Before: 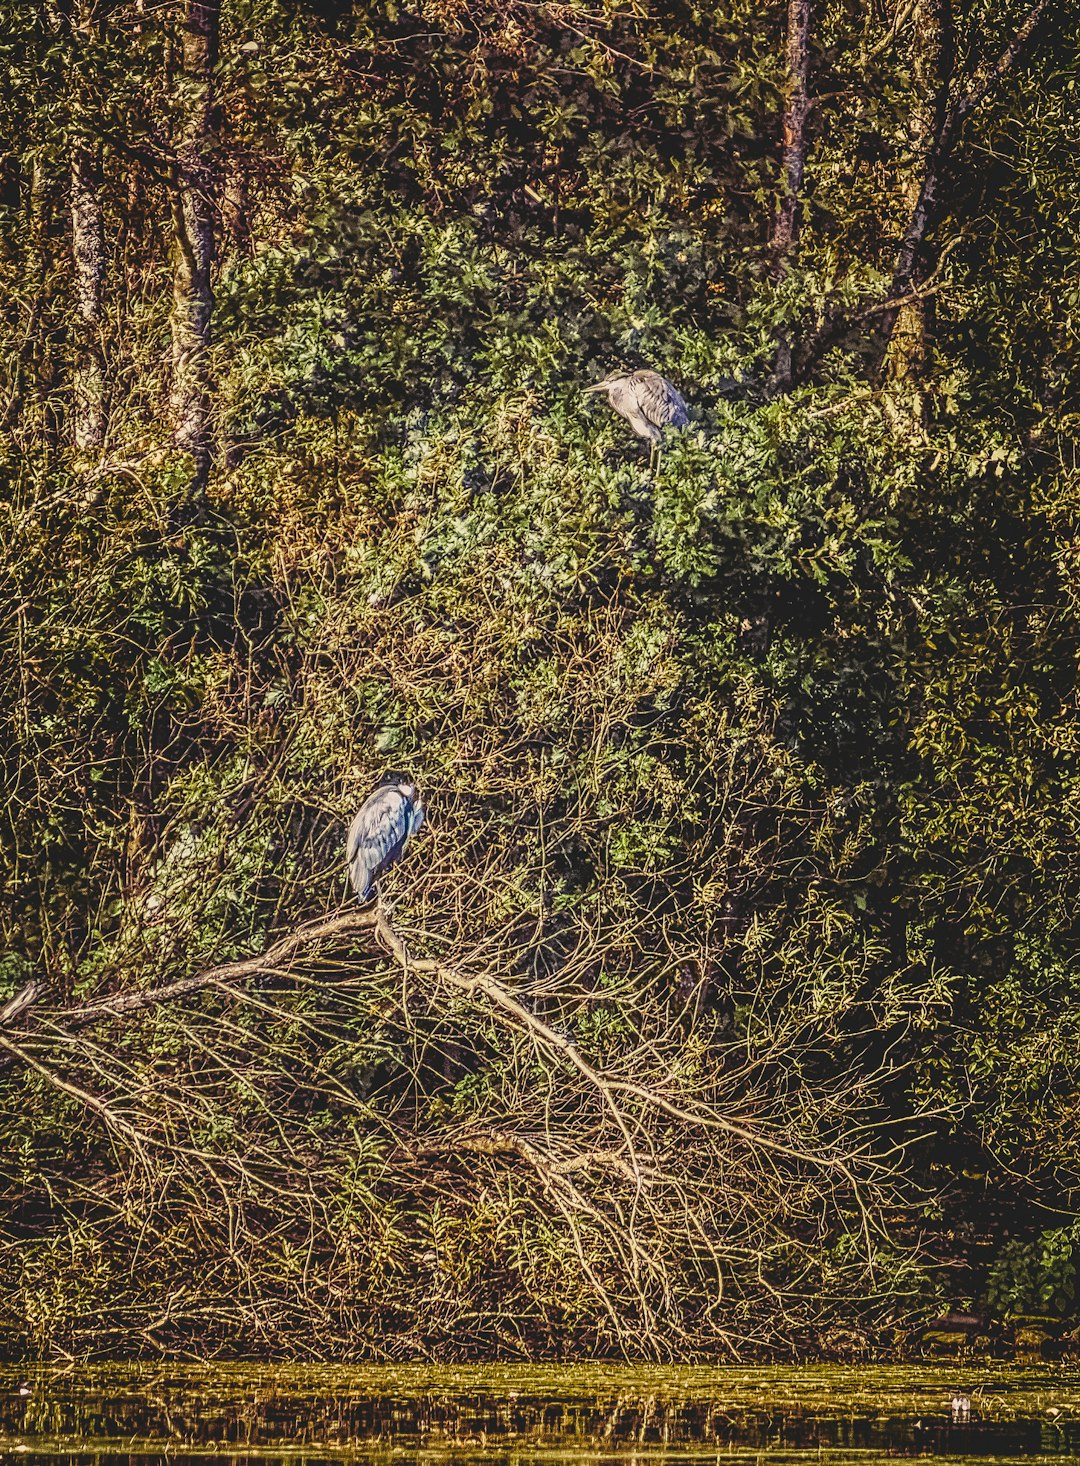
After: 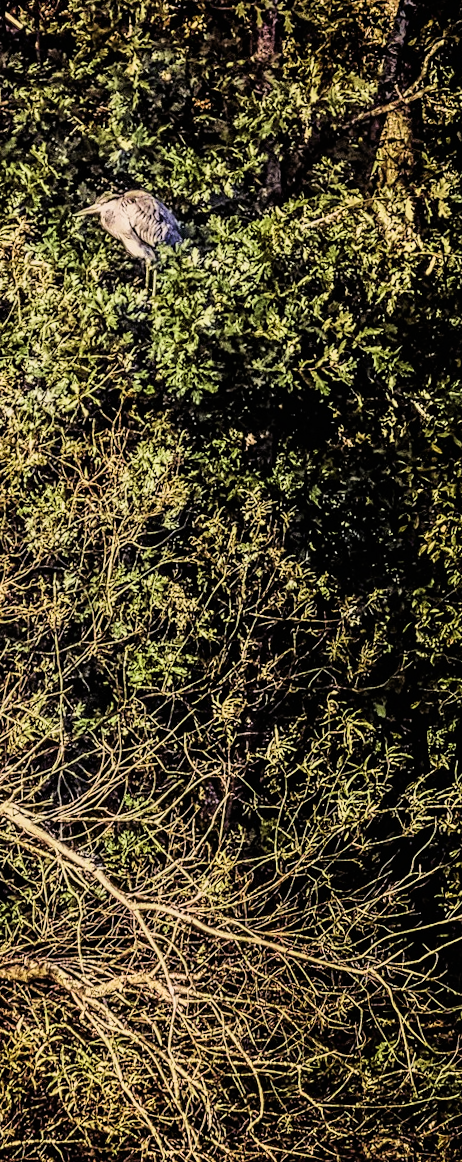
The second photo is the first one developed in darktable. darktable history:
exposure: black level correction 0.001, exposure -0.125 EV, compensate exposure bias true, compensate highlight preservation false
velvia: strength 40%
rotate and perspective: rotation -3.18°, automatic cropping off
filmic rgb: black relative exposure -5.42 EV, white relative exposure 2.85 EV, dynamic range scaling -37.73%, hardness 4, contrast 1.605, highlights saturation mix -0.93%
crop: left 45.721%, top 13.393%, right 14.118%, bottom 10.01%
